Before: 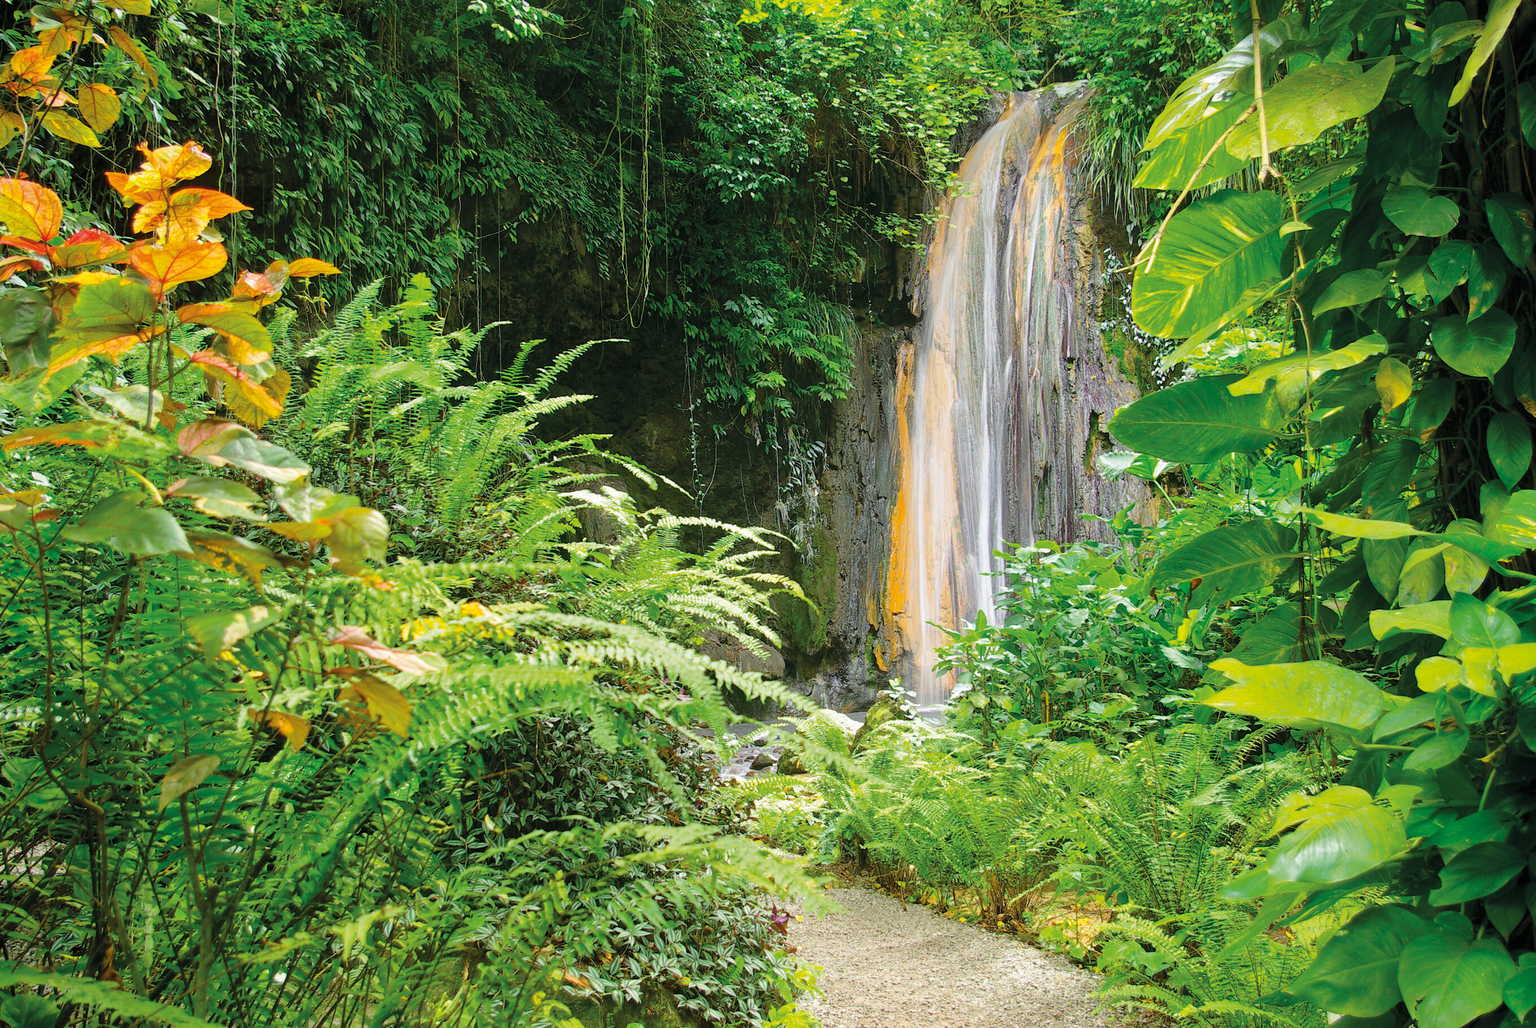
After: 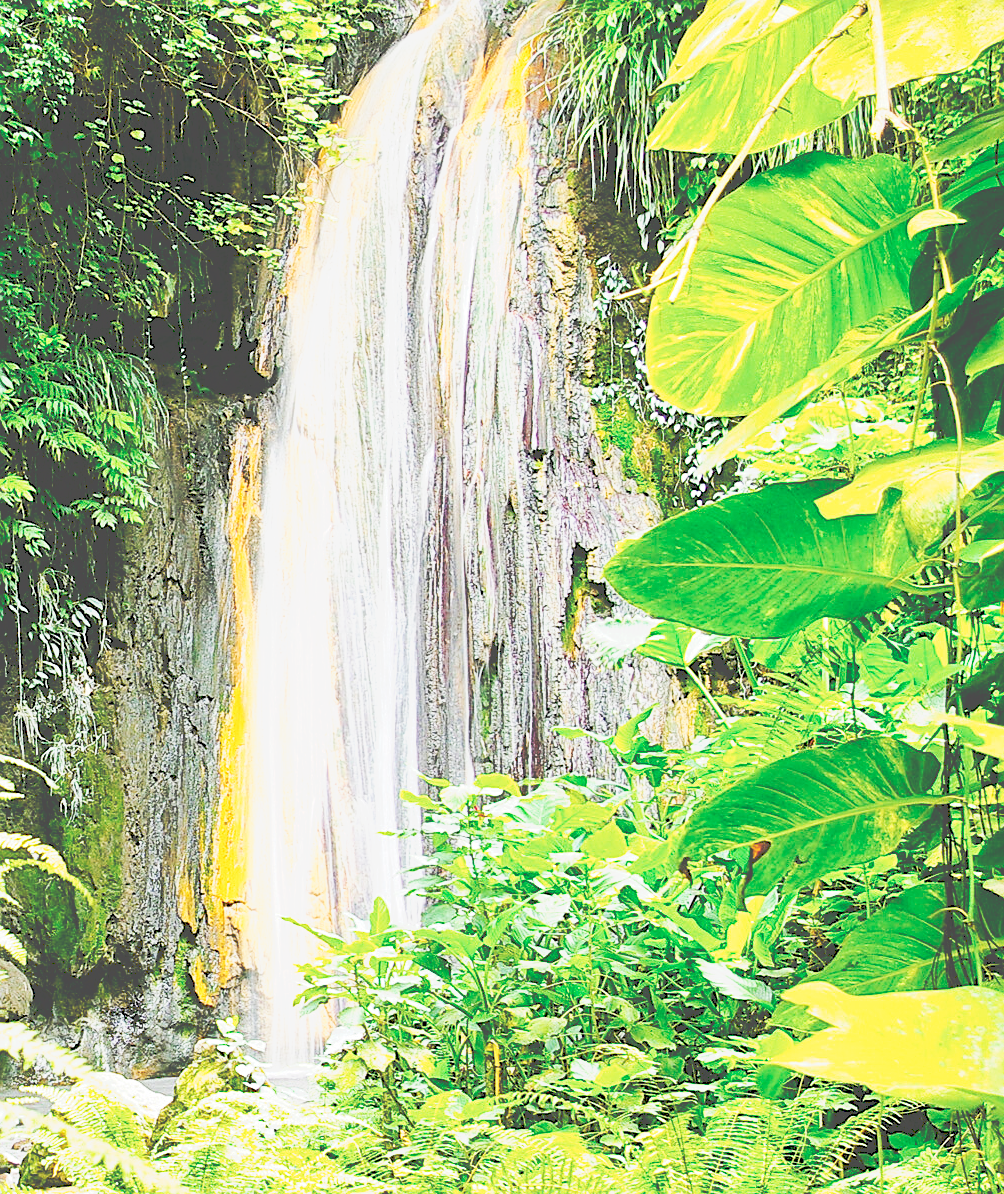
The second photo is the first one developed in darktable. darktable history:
sharpen: on, module defaults
crop and rotate: left 49.936%, top 10.094%, right 13.136%, bottom 24.256%
tone curve: curves: ch0 [(0, 0) (0.003, 0.279) (0.011, 0.287) (0.025, 0.295) (0.044, 0.304) (0.069, 0.316) (0.1, 0.319) (0.136, 0.316) (0.177, 0.32) (0.224, 0.359) (0.277, 0.421) (0.335, 0.511) (0.399, 0.639) (0.468, 0.734) (0.543, 0.827) (0.623, 0.89) (0.709, 0.944) (0.801, 0.965) (0.898, 0.968) (1, 1)], preserve colors none
